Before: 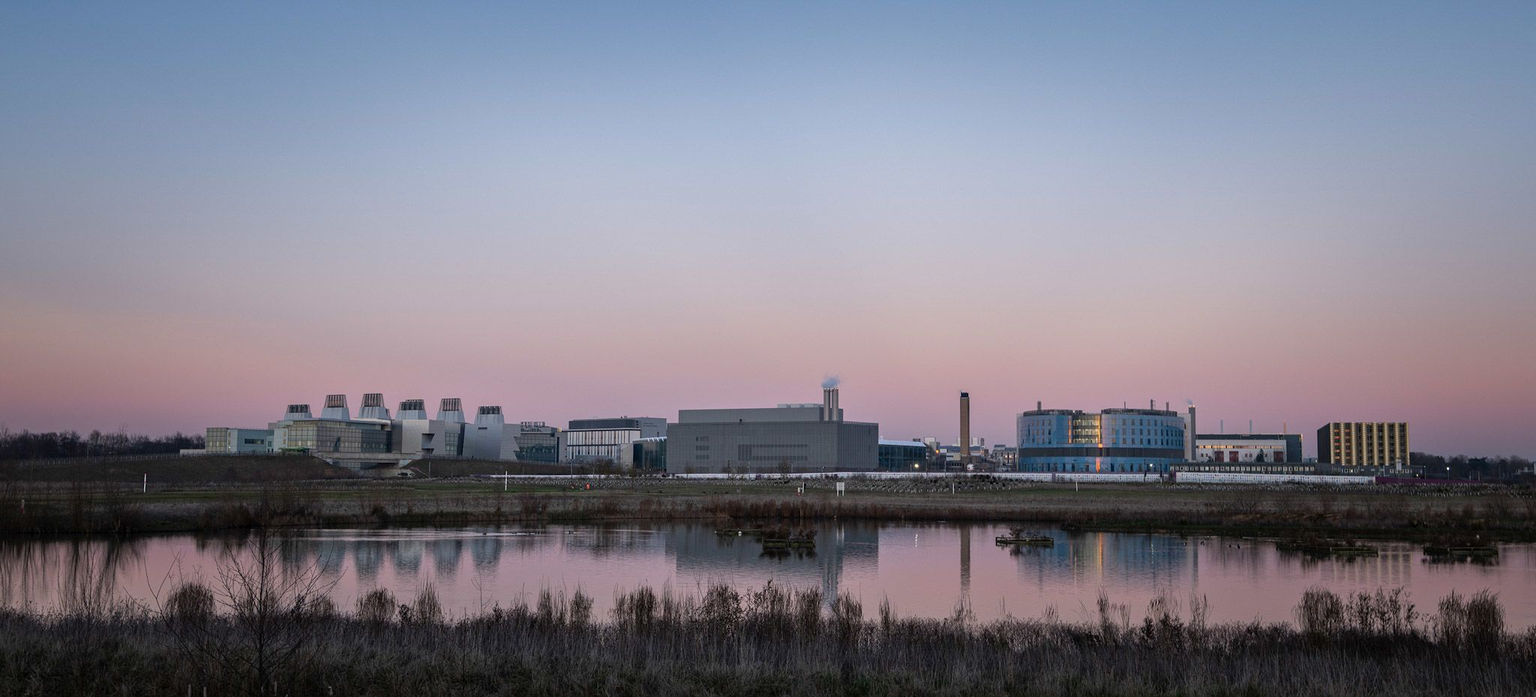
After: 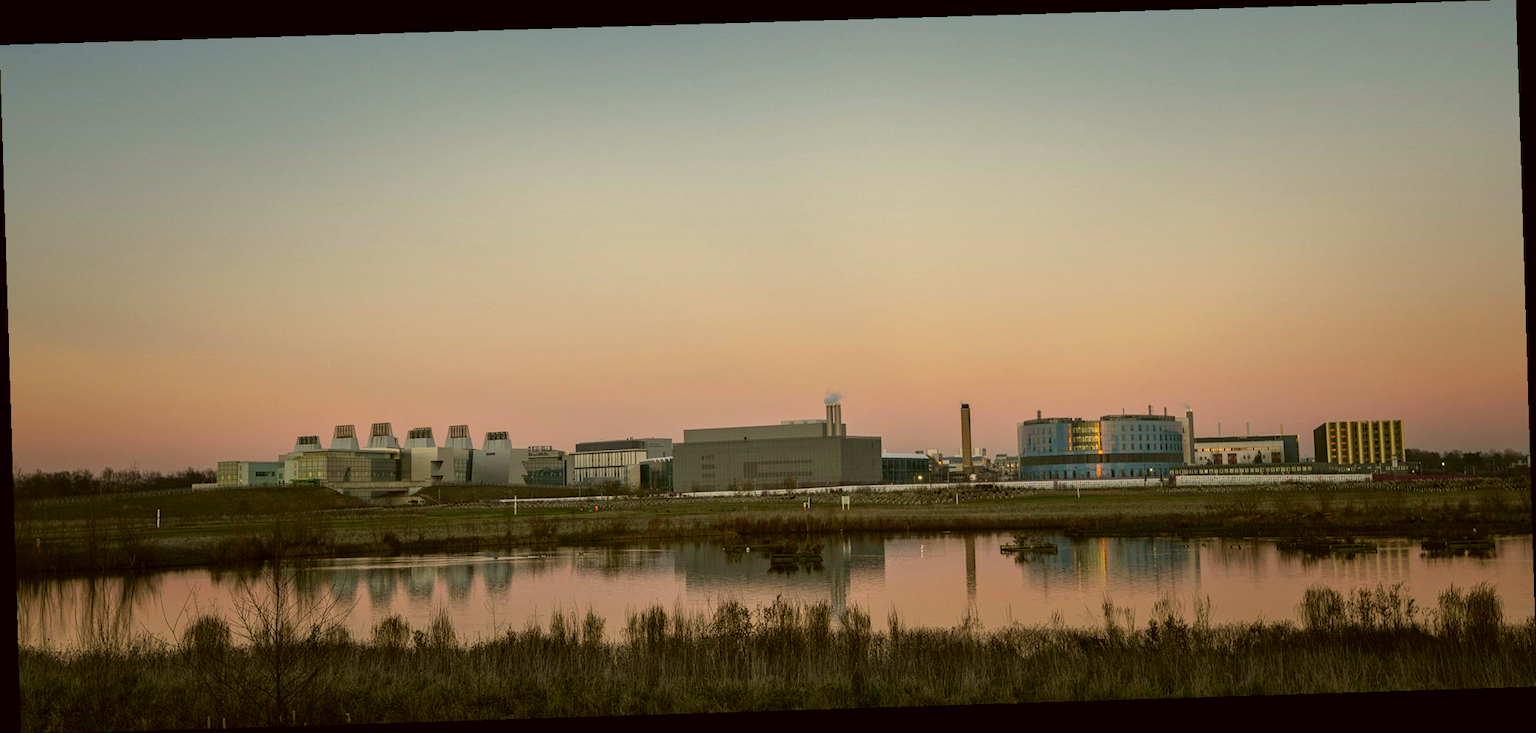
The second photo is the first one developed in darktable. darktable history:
rotate and perspective: rotation -1.77°, lens shift (horizontal) 0.004, automatic cropping off
color correction: highlights a* 0.162, highlights b* 29.53, shadows a* -0.162, shadows b* 21.09
